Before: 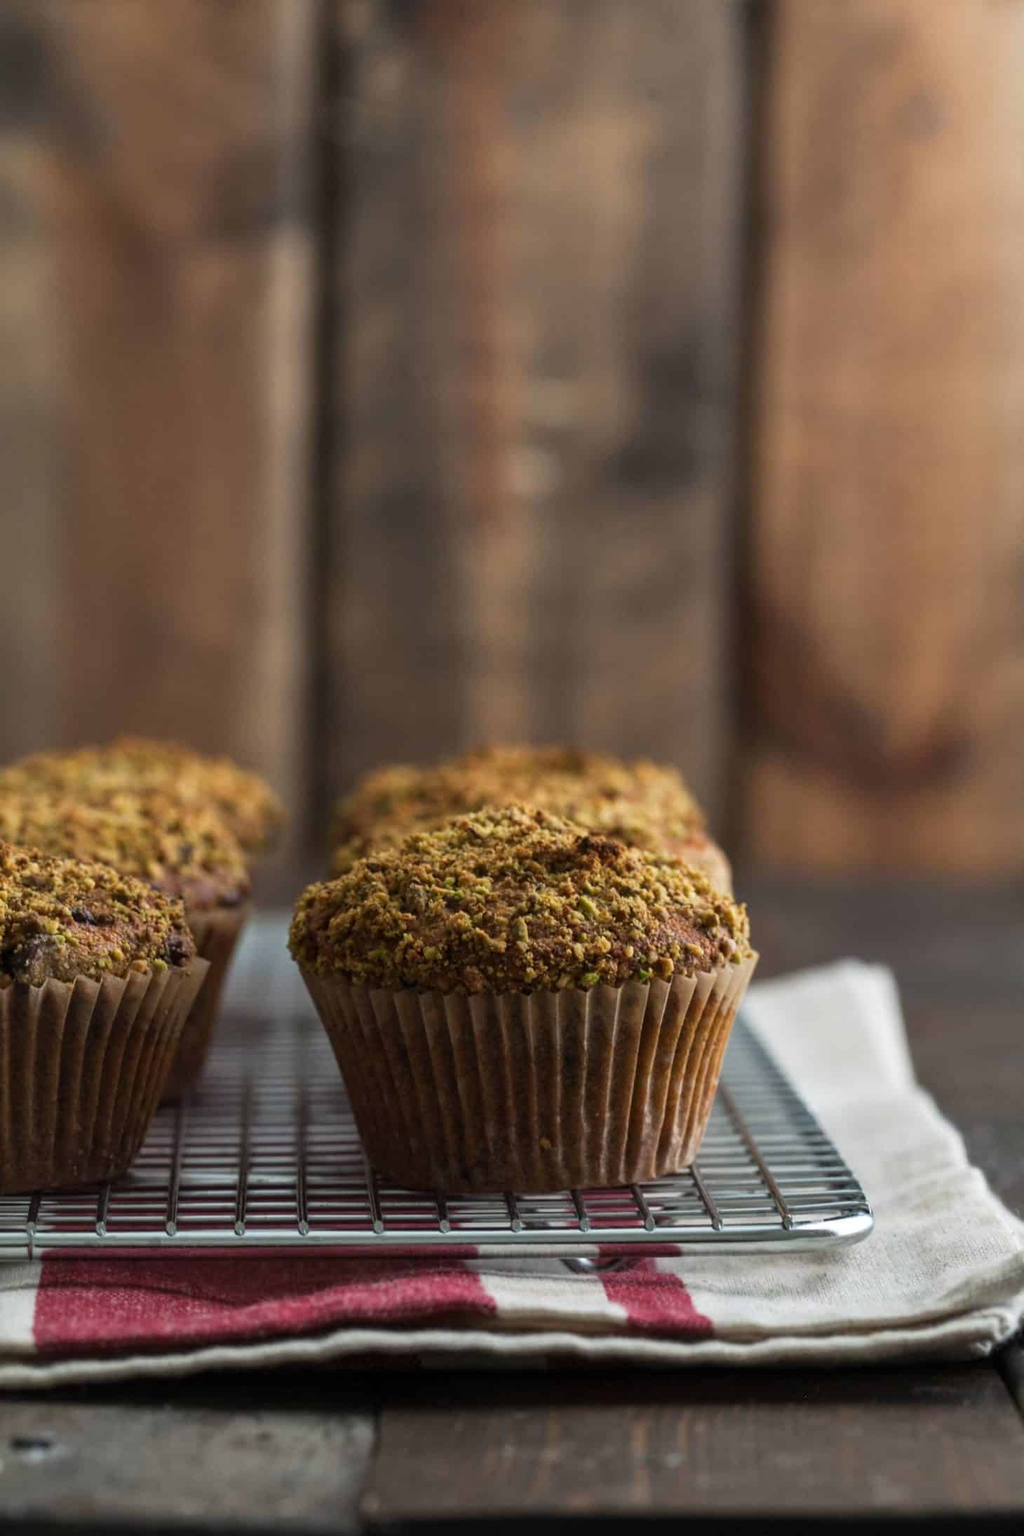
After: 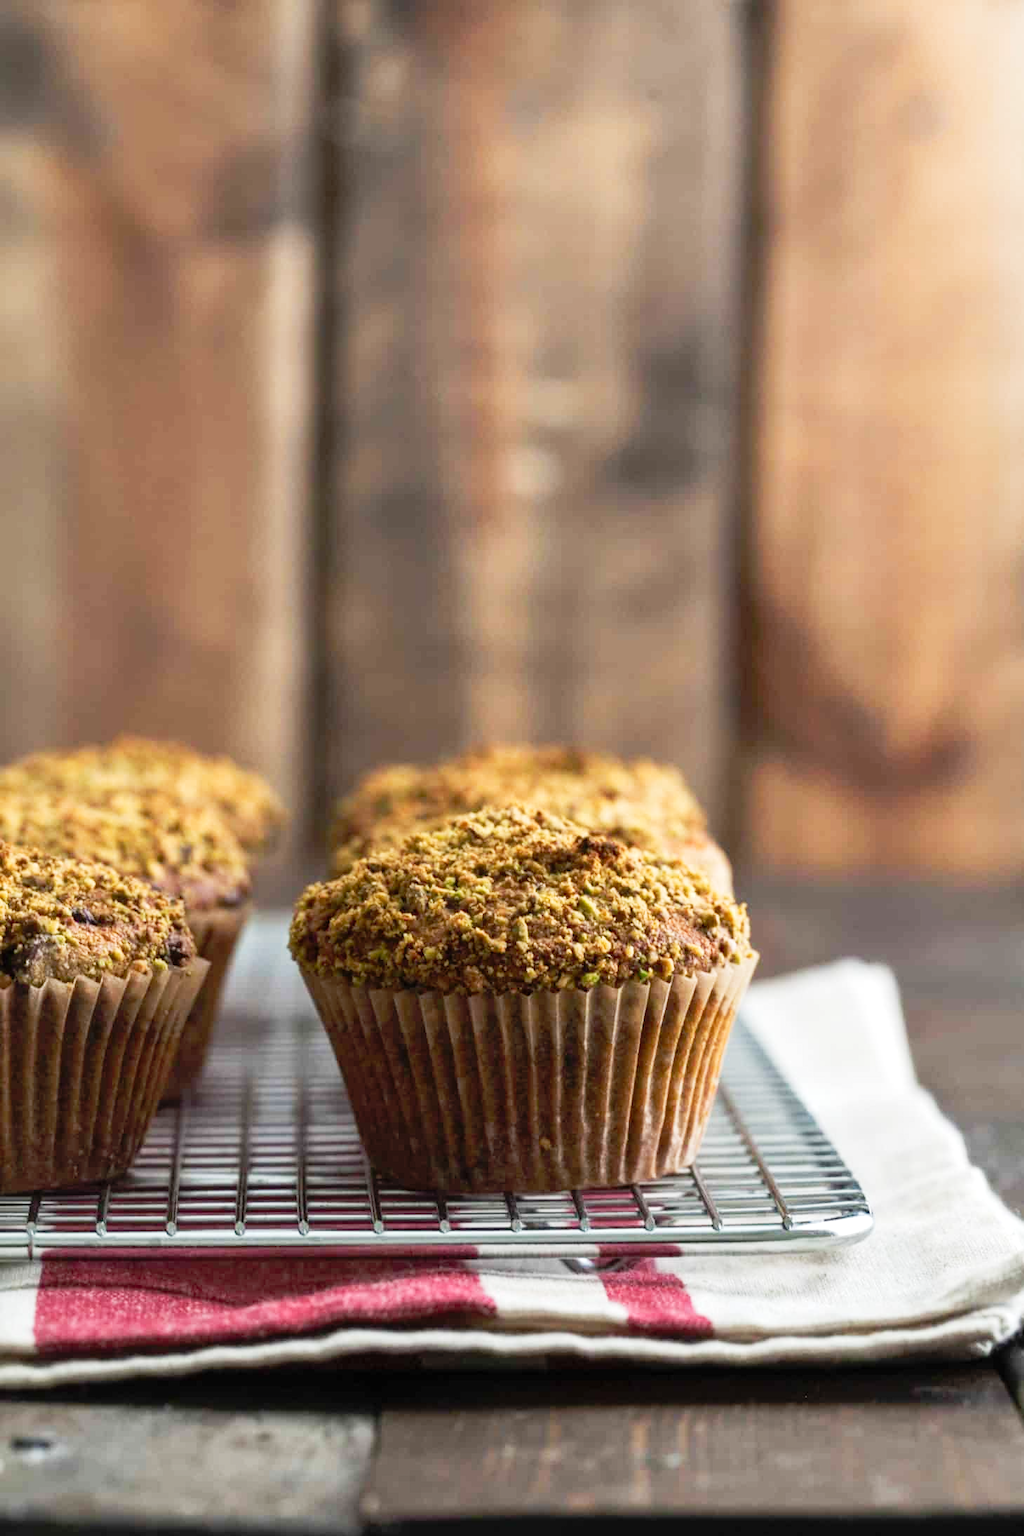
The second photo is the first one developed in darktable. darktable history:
exposure: exposure 0.602 EV, compensate highlight preservation false
tone curve: curves: ch0 [(0, 0.005) (0.103, 0.097) (0.18, 0.22) (0.4, 0.485) (0.5, 0.612) (0.668, 0.787) (0.823, 0.894) (1, 0.971)]; ch1 [(0, 0) (0.172, 0.123) (0.324, 0.253) (0.396, 0.388) (0.478, 0.461) (0.499, 0.498) (0.522, 0.528) (0.609, 0.686) (0.704, 0.818) (1, 1)]; ch2 [(0, 0) (0.411, 0.424) (0.496, 0.501) (0.515, 0.514) (0.555, 0.585) (0.641, 0.69) (1, 1)], preserve colors none
